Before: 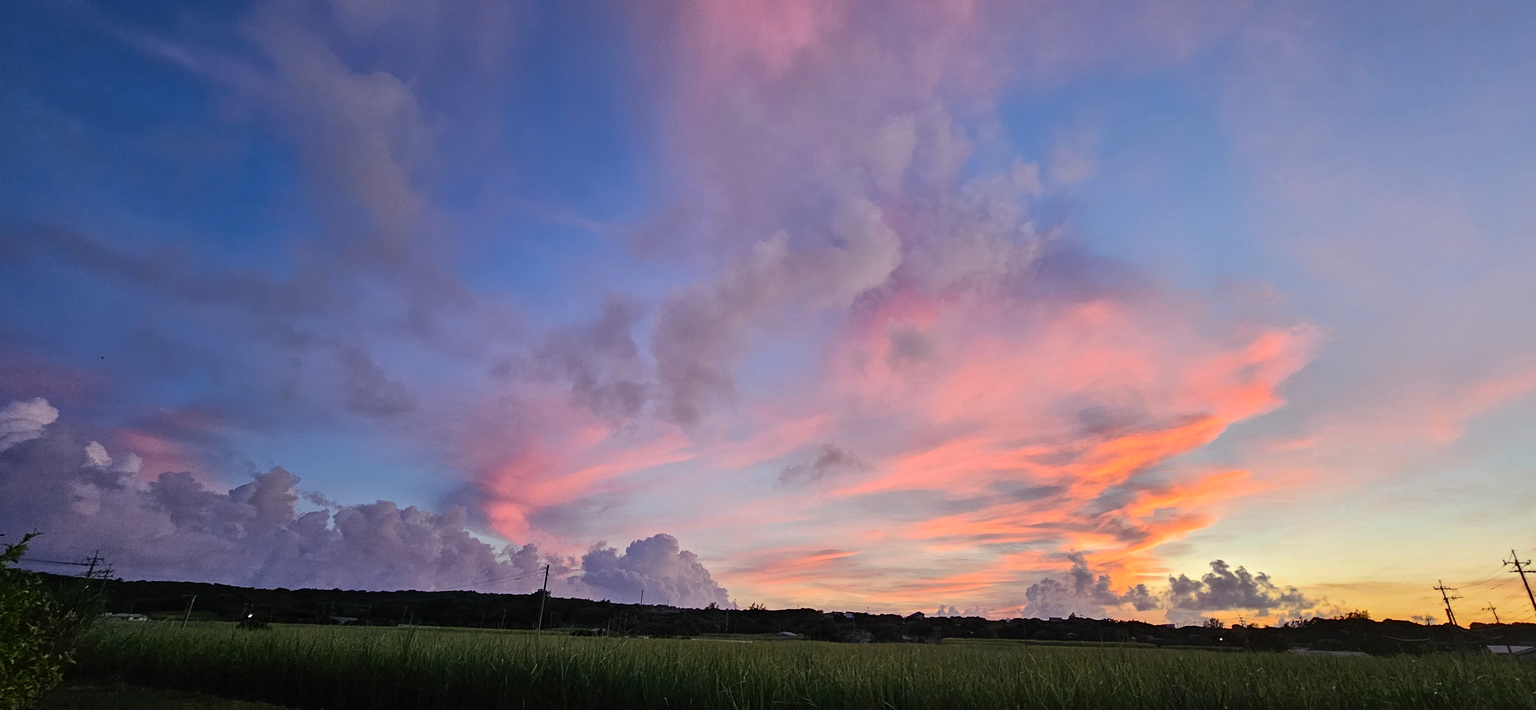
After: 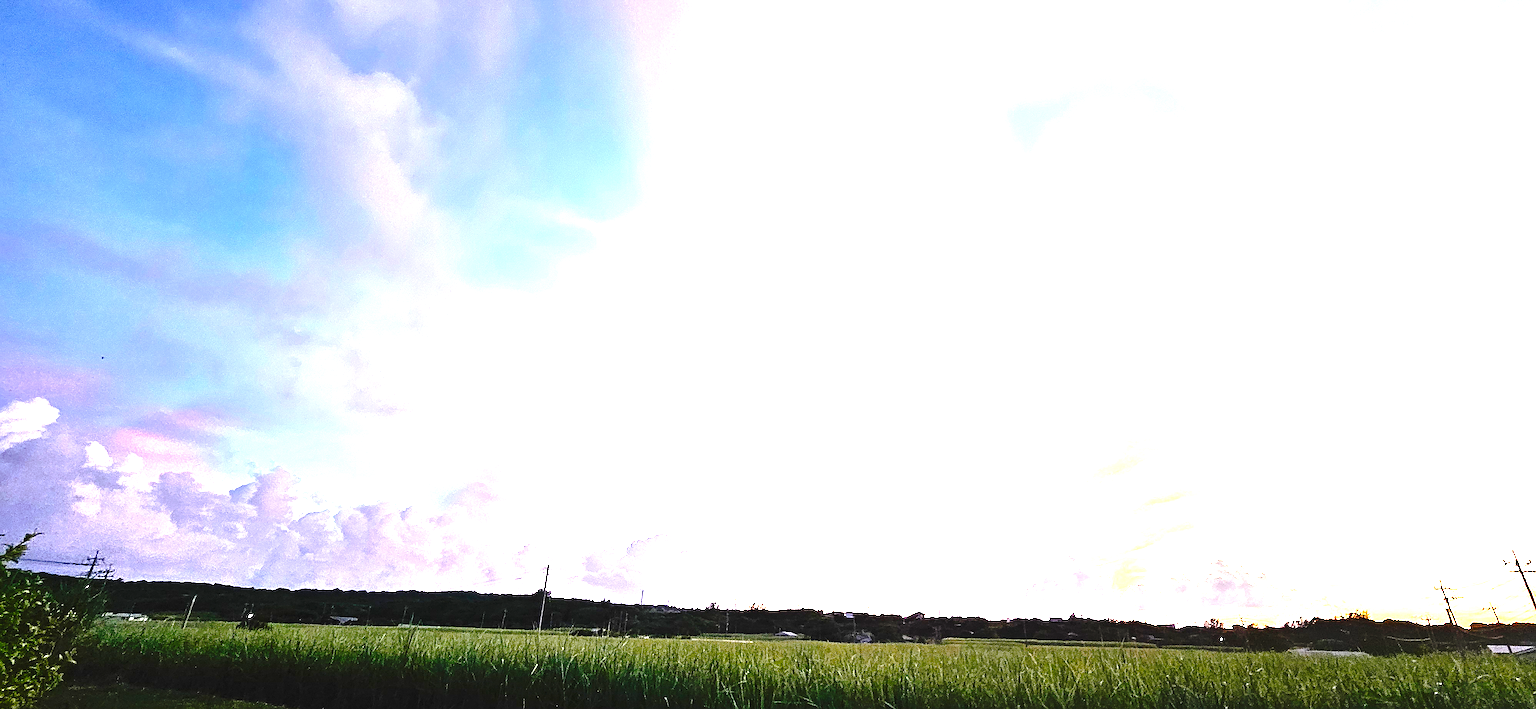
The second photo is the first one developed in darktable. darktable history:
color balance rgb: perceptual saturation grading › global saturation 0.509%, perceptual saturation grading › mid-tones 6.33%, perceptual saturation grading › shadows 71.344%, perceptual brilliance grading › global brilliance 15.286%, perceptual brilliance grading › shadows -34.537%
exposure: black level correction 0, exposure 2.411 EV, compensate exposure bias true, compensate highlight preservation false
sharpen: on, module defaults
tone curve: curves: ch0 [(0, 0.032) (0.094, 0.08) (0.265, 0.208) (0.41, 0.417) (0.485, 0.524) (0.638, 0.673) (0.845, 0.828) (0.994, 0.964)]; ch1 [(0, 0) (0.161, 0.092) (0.37, 0.302) (0.437, 0.456) (0.469, 0.482) (0.498, 0.504) (0.576, 0.583) (0.644, 0.638) (0.725, 0.765) (1, 1)]; ch2 [(0, 0) (0.352, 0.403) (0.45, 0.469) (0.502, 0.504) (0.54, 0.521) (0.589, 0.576) (1, 1)], preserve colors none
